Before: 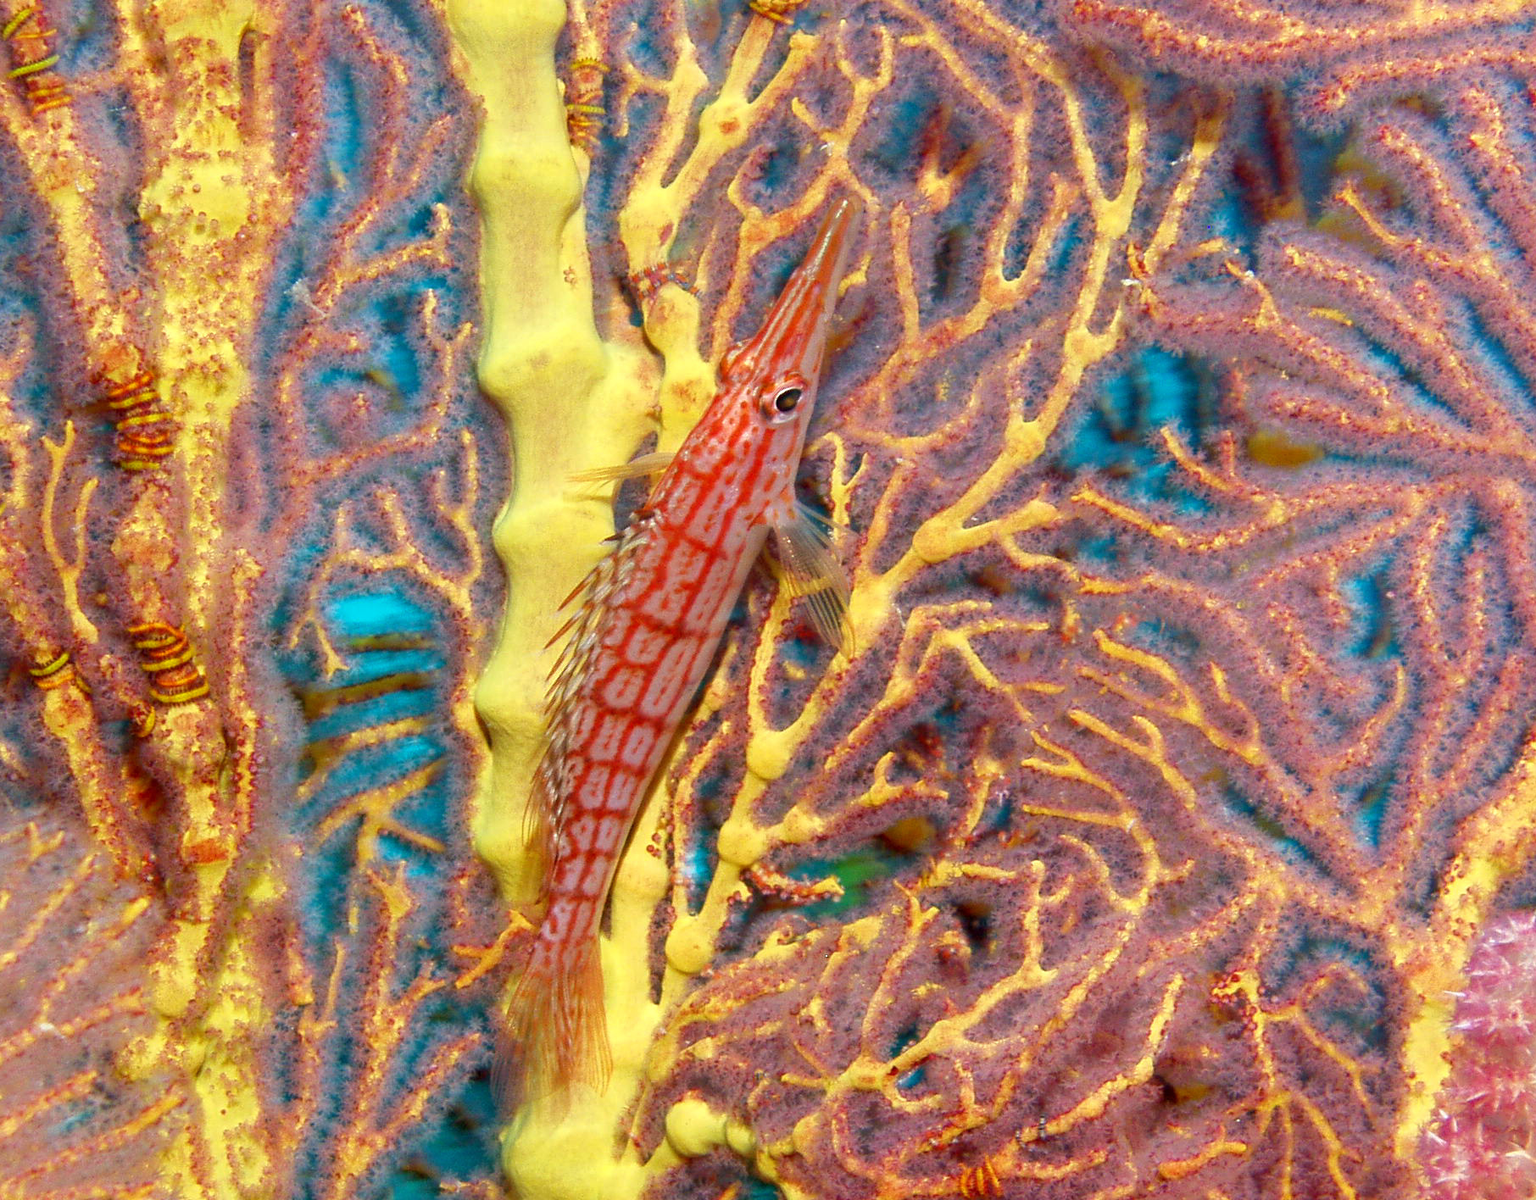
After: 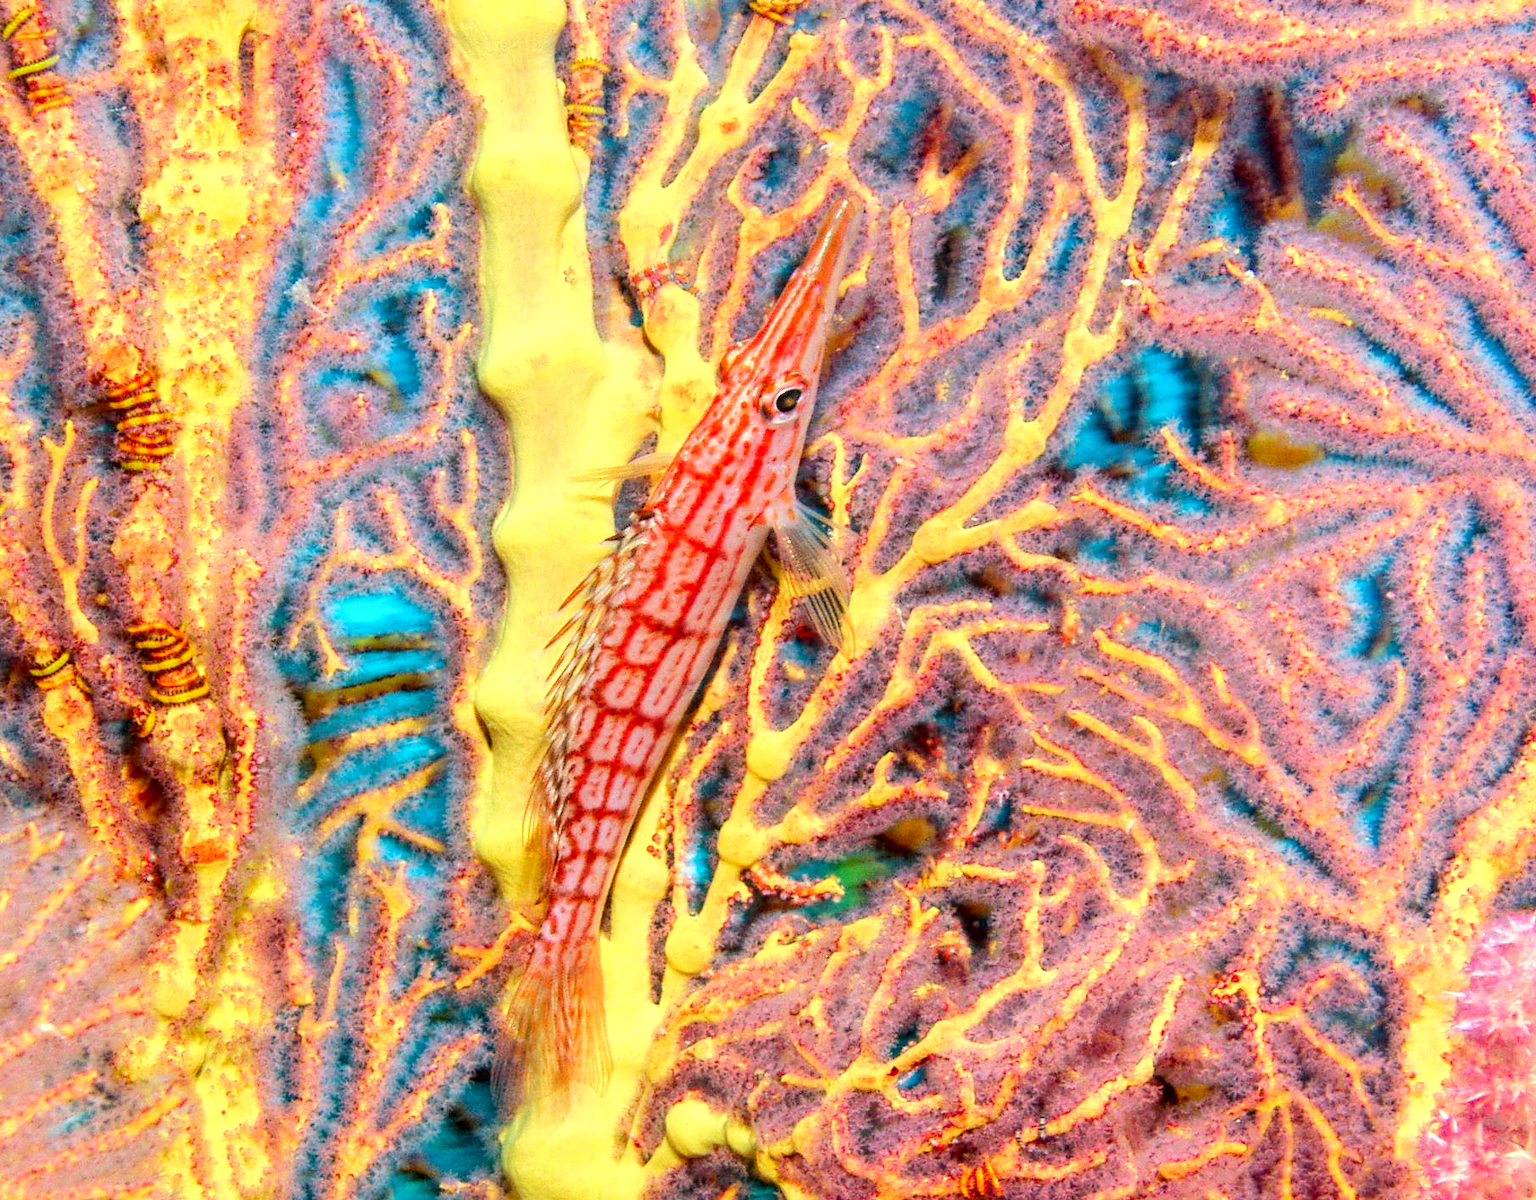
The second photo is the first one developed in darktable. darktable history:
tone curve: curves: ch0 [(0, 0.014) (0.12, 0.096) (0.386, 0.49) (0.54, 0.684) (0.751, 0.855) (0.89, 0.943) (0.998, 0.989)]; ch1 [(0, 0) (0.133, 0.099) (0.437, 0.41) (0.5, 0.5) (0.517, 0.536) (0.548, 0.575) (0.582, 0.631) (0.627, 0.688) (0.836, 0.868) (1, 1)]; ch2 [(0, 0) (0.374, 0.341) (0.456, 0.443) (0.478, 0.49) (0.501, 0.5) (0.528, 0.538) (0.55, 0.6) (0.572, 0.63) (0.702, 0.765) (1, 1)], color space Lab, linked channels, preserve colors none
local contrast: detail 130%
